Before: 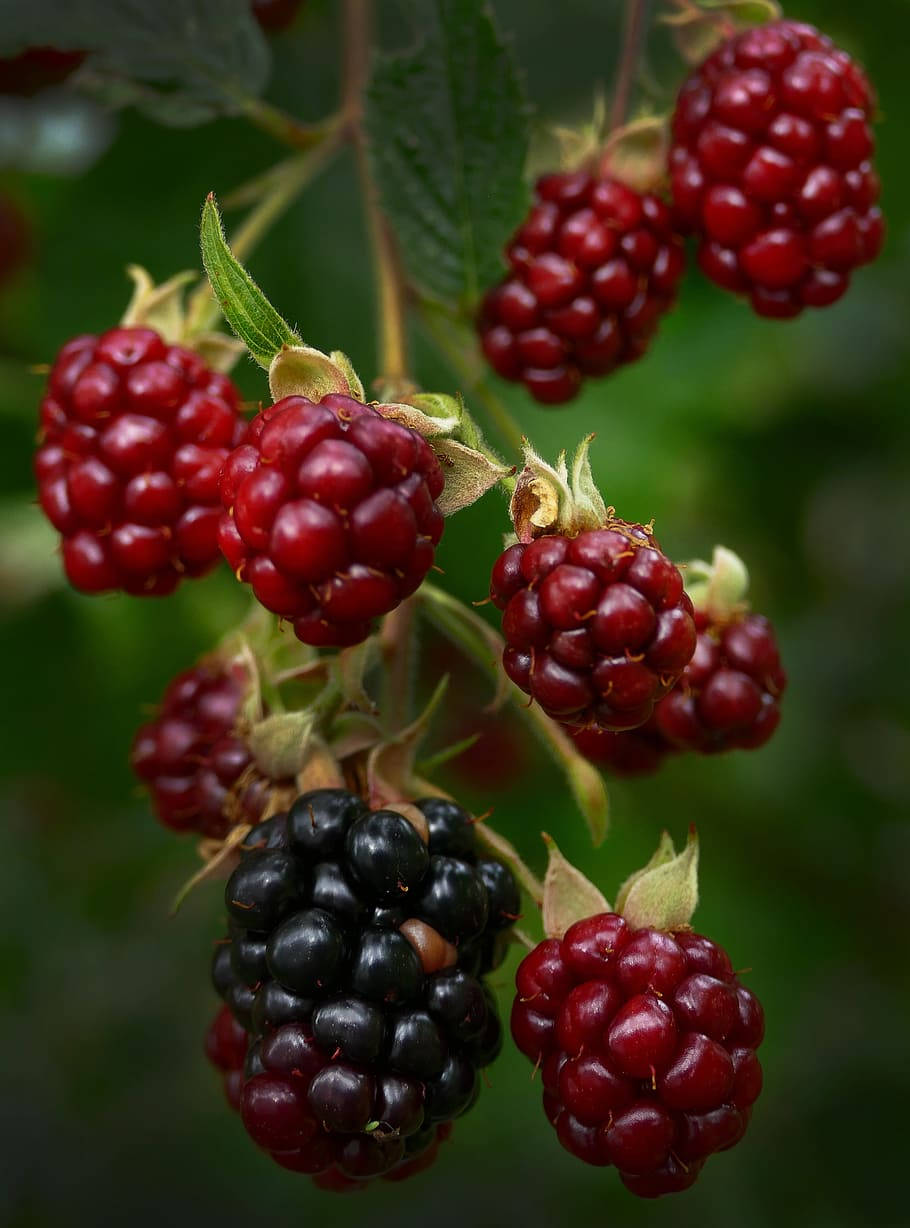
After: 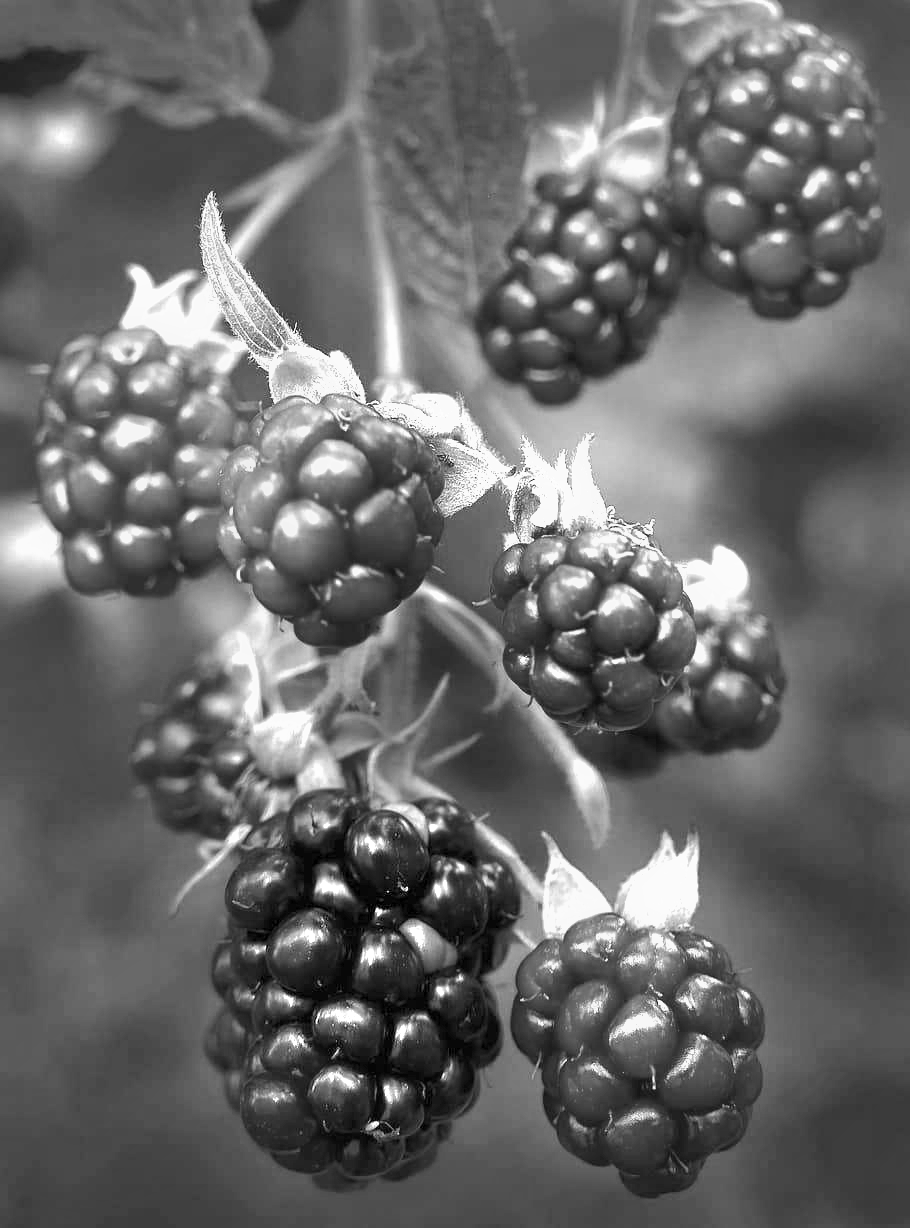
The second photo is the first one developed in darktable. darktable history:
monochrome: on, module defaults
contrast brightness saturation: contrast 0.15, brightness -0.01, saturation 0.1
shadows and highlights: on, module defaults
color correction: highlights a* 5.38, highlights b* 5.3, shadows a* -4.26, shadows b* -5.11
exposure: exposure 2.04 EV, compensate highlight preservation false
